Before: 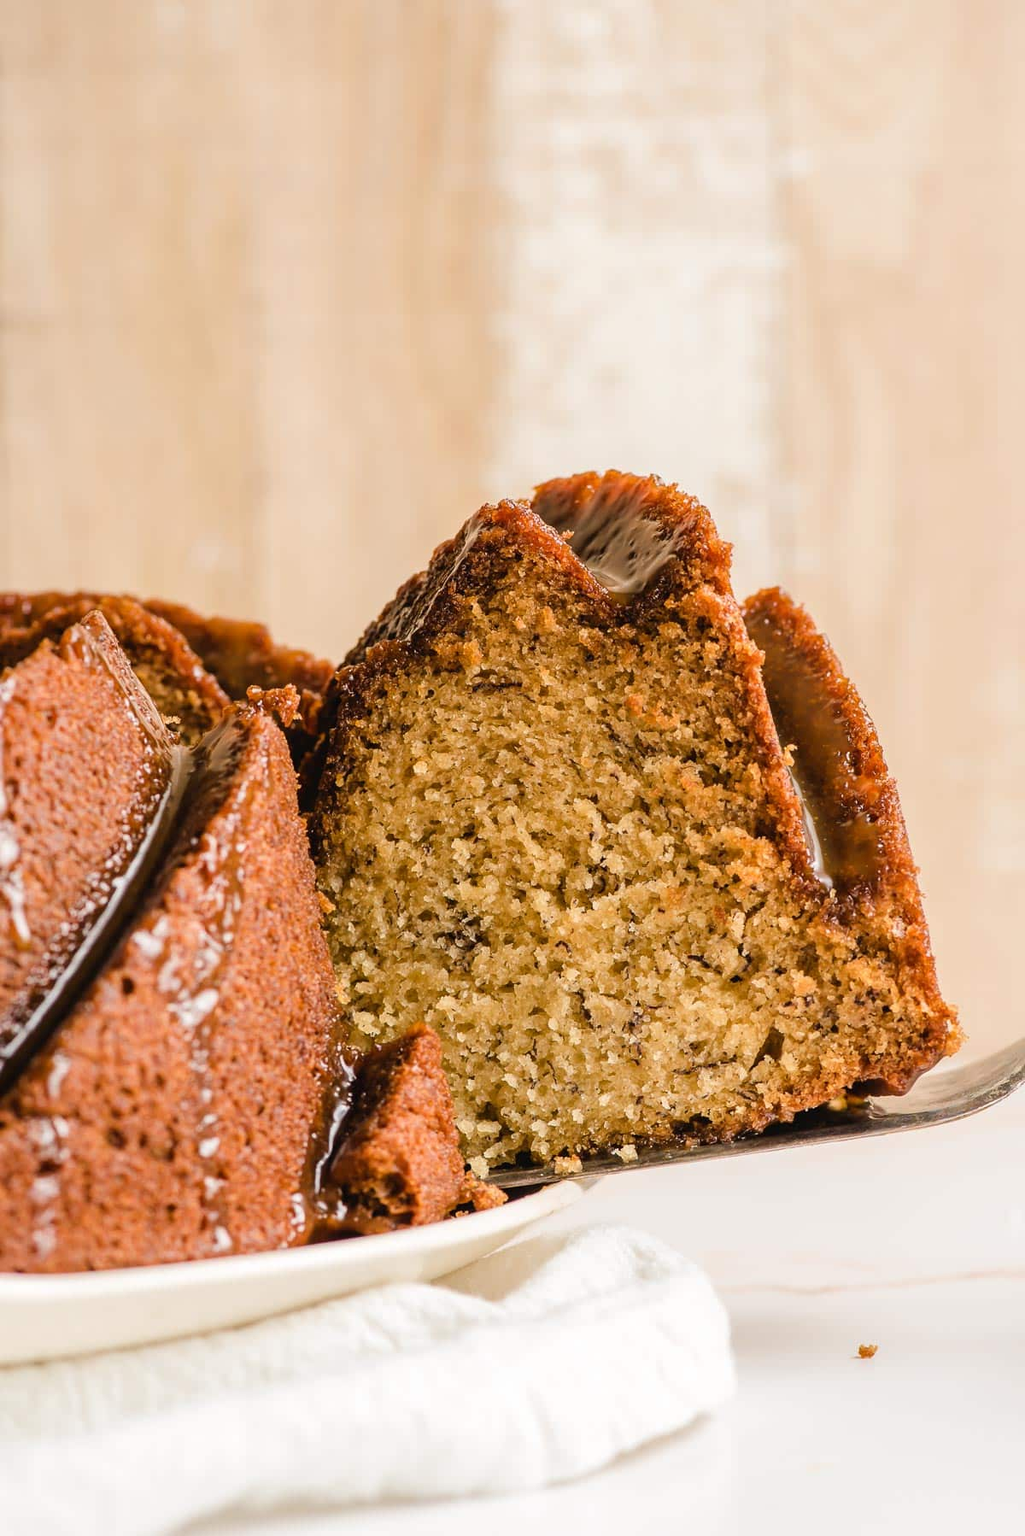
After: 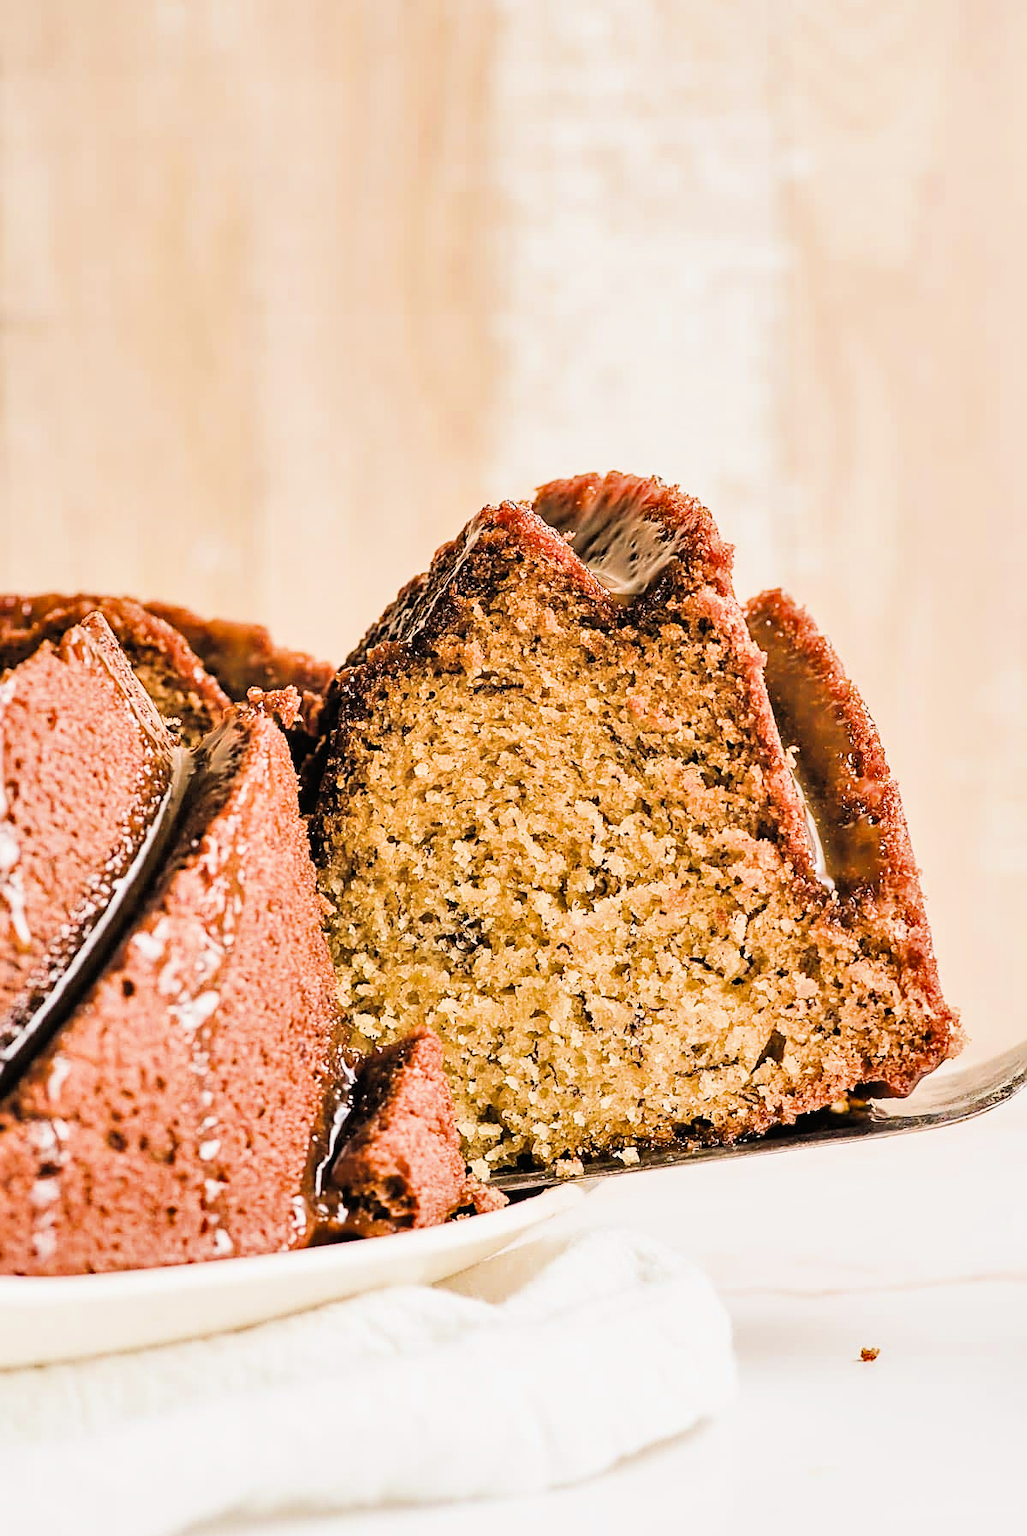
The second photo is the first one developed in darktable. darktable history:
crop: top 0.05%, bottom 0.098%
exposure: black level correction -0.005, exposure 1 EV, compensate highlight preservation false
filmic rgb: black relative exposure -5 EV, hardness 2.88, contrast 1.3, highlights saturation mix -10%
sharpen: on, module defaults
shadows and highlights: soften with gaussian
